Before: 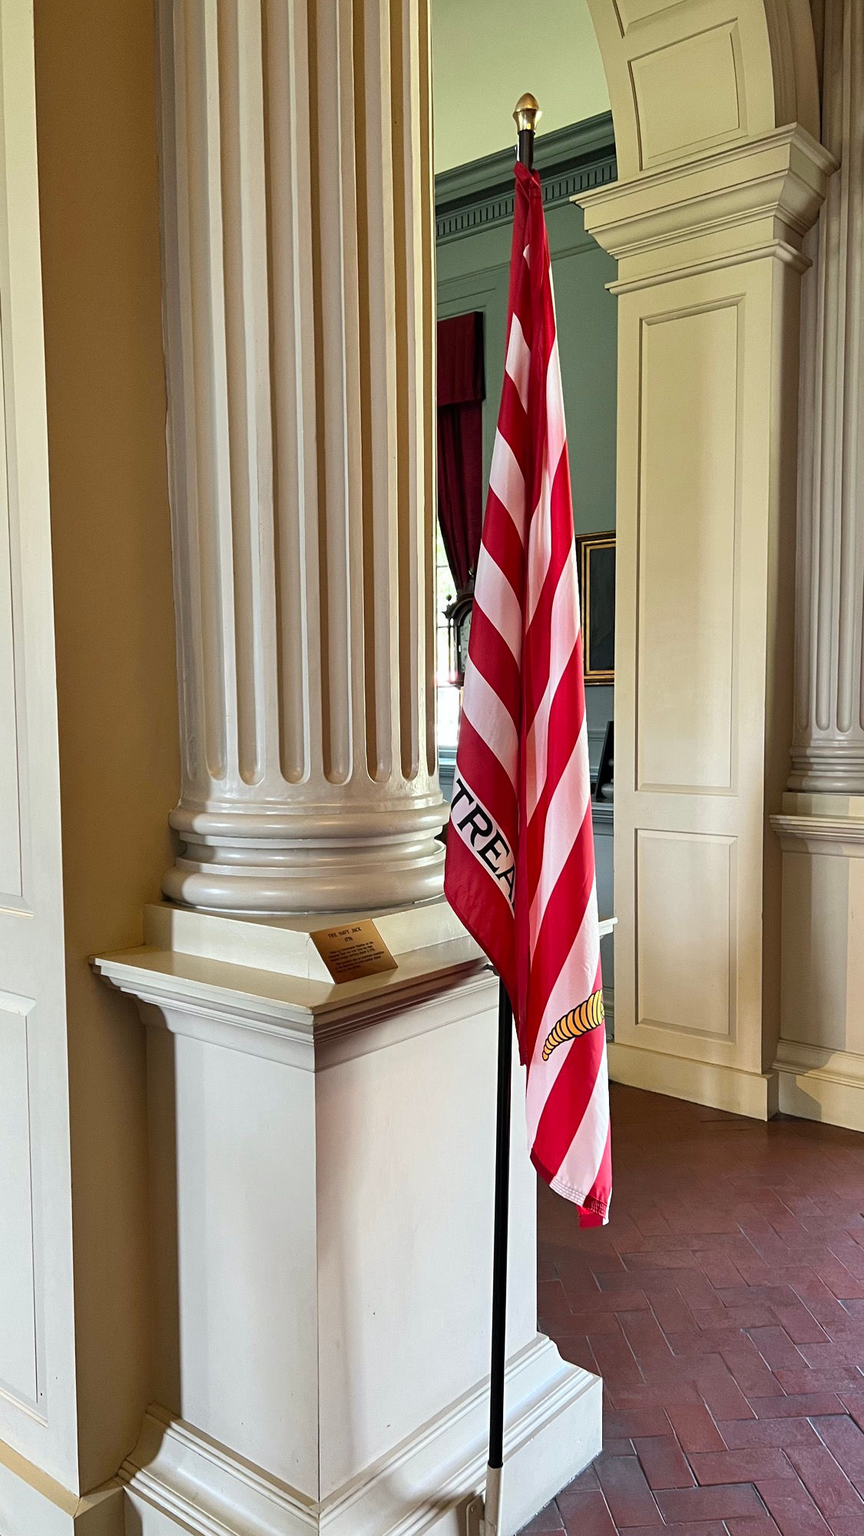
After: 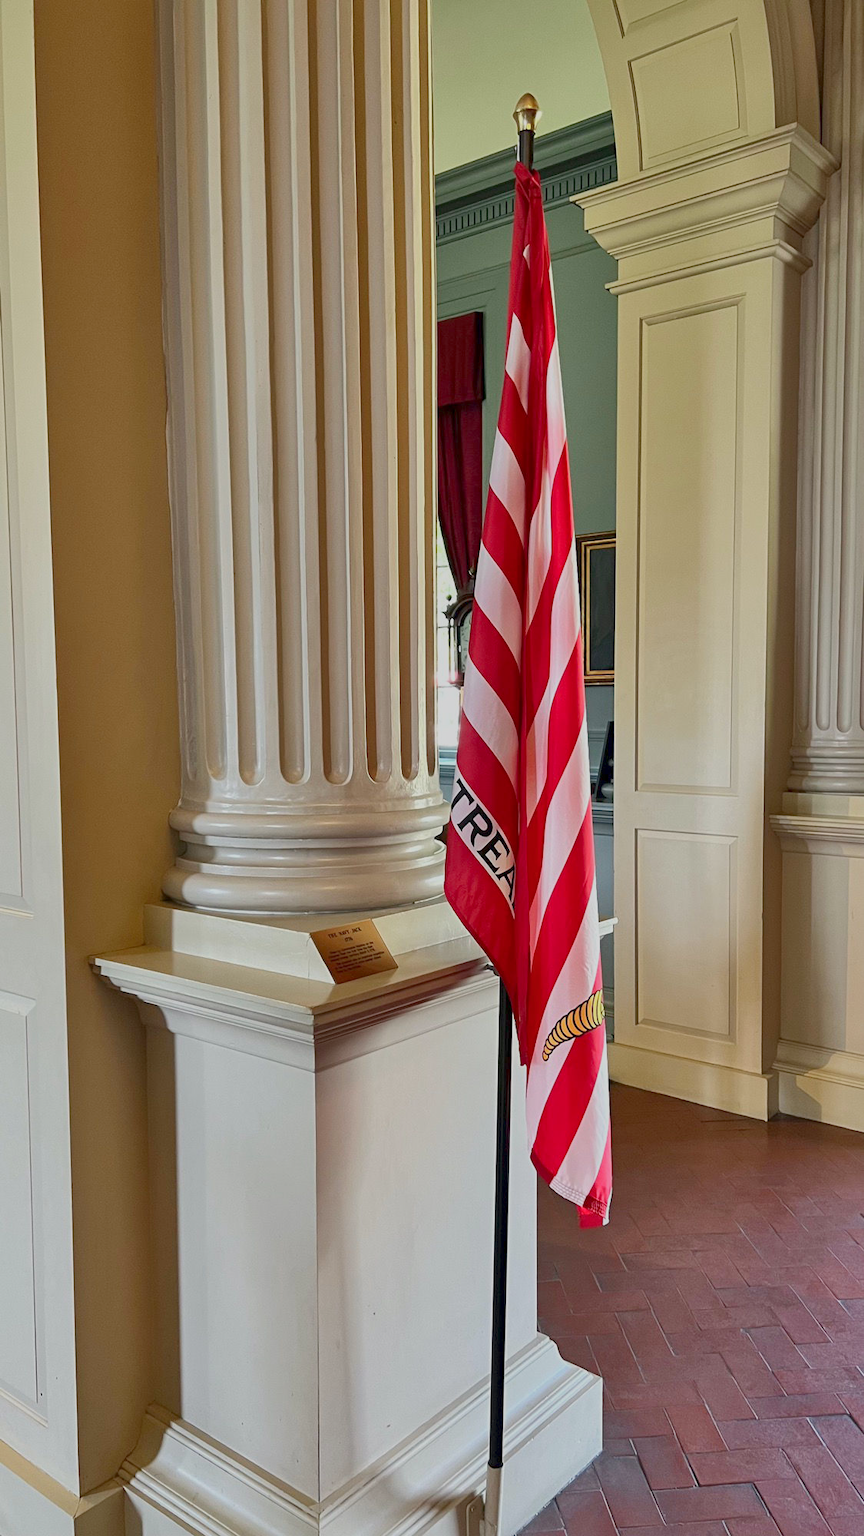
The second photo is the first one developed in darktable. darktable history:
color balance rgb: contrast -30%
local contrast: mode bilateral grid, contrast 20, coarseness 50, detail 132%, midtone range 0.2
